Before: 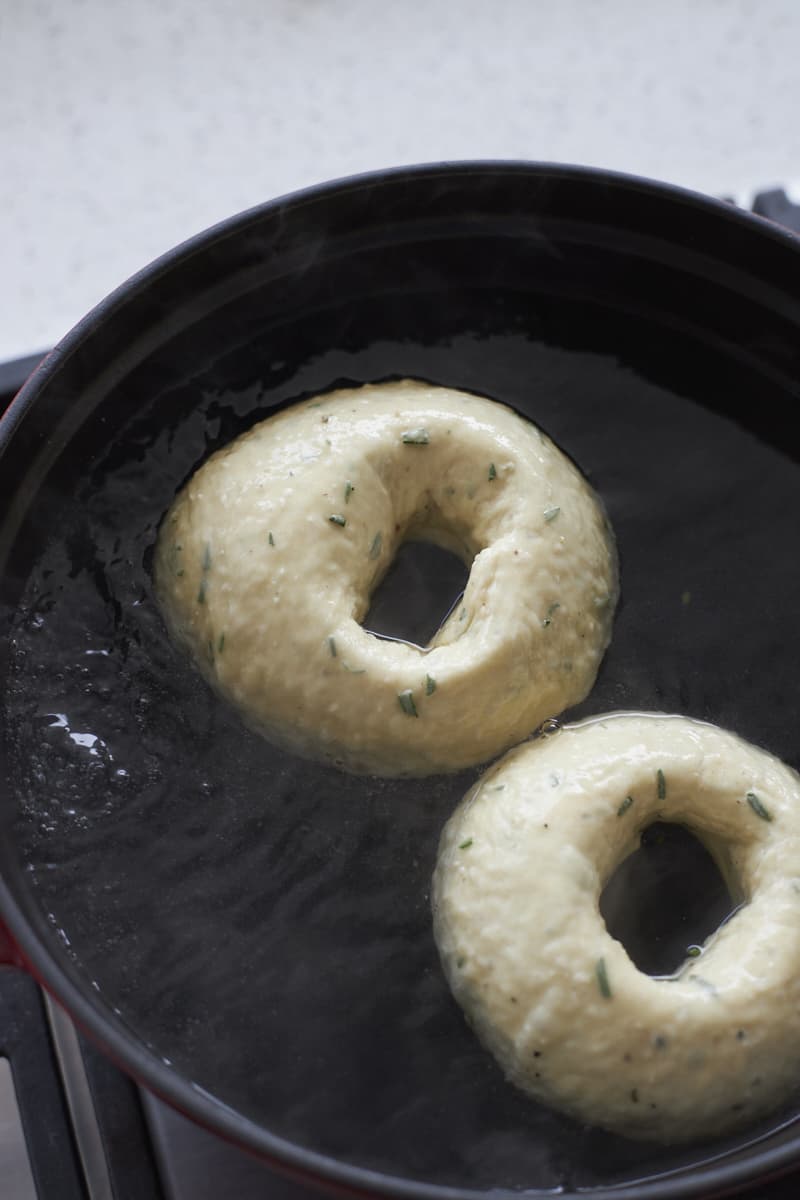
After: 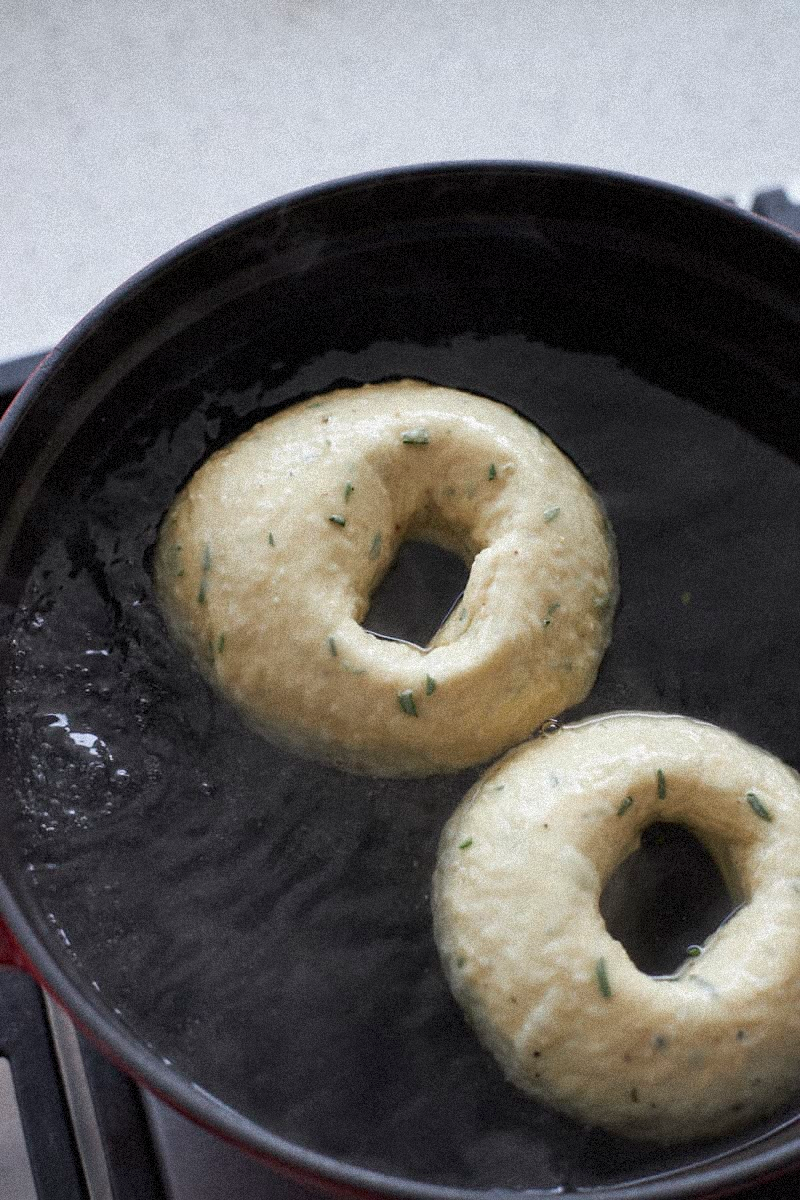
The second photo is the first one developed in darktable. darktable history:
grain: coarseness 9.38 ISO, strength 34.99%, mid-tones bias 0%
shadows and highlights: shadows 37.27, highlights -28.18, soften with gaussian
